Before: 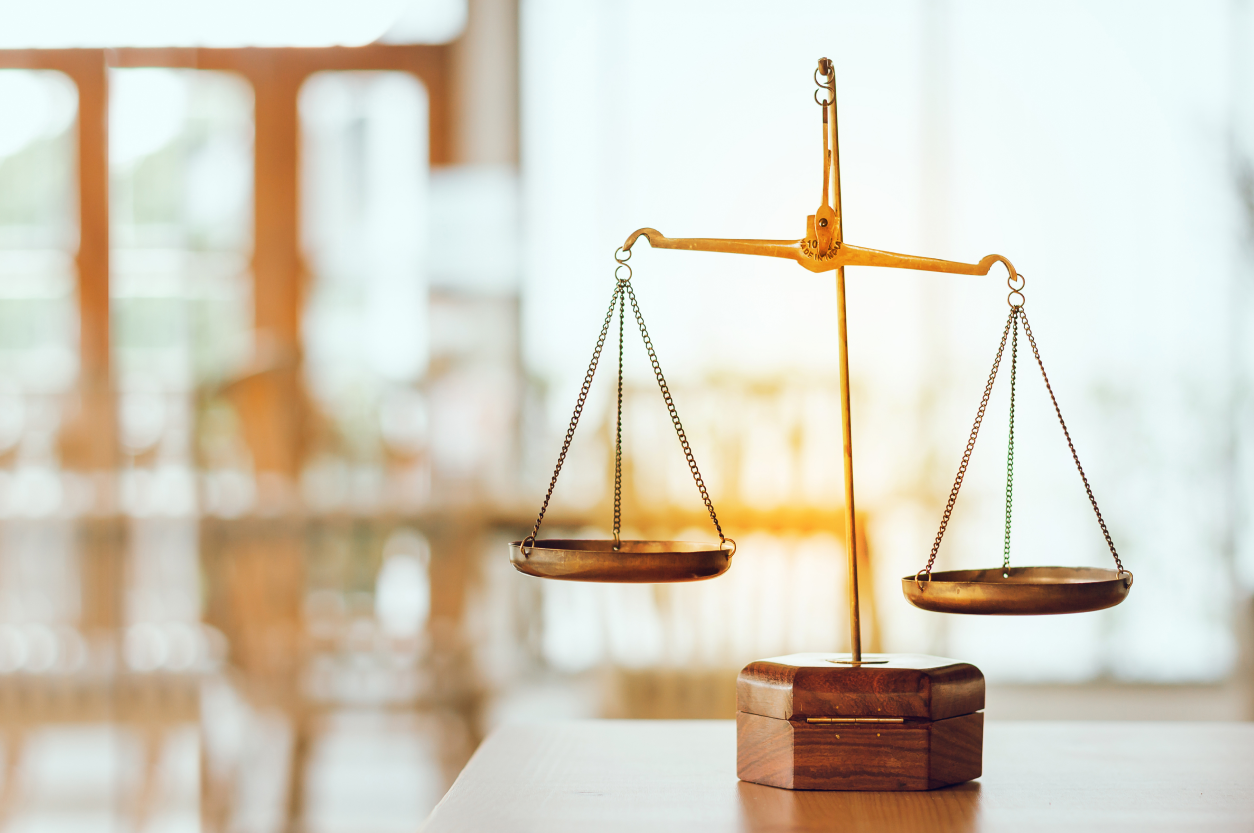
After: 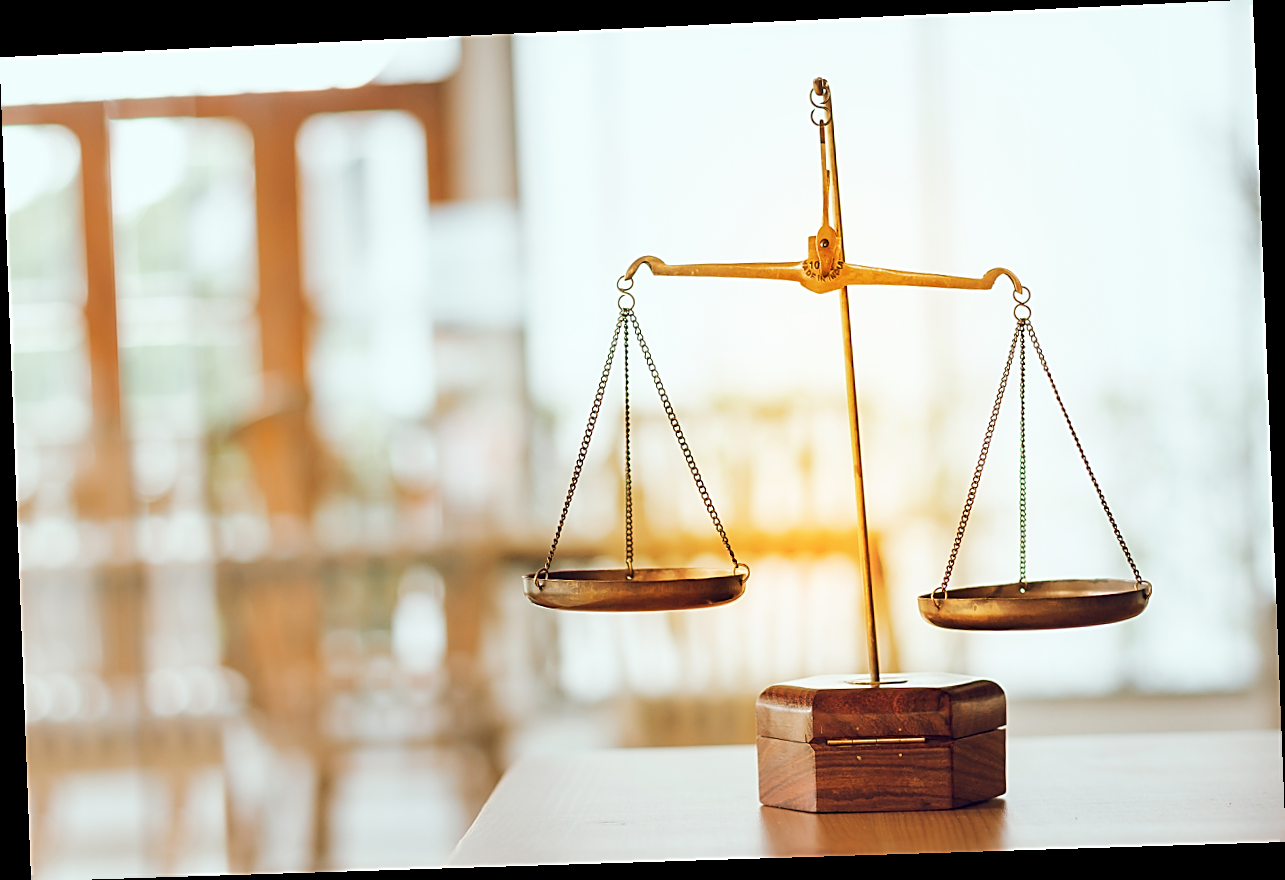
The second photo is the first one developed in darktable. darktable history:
sharpen: amount 0.6
rotate and perspective: rotation -2.22°, lens shift (horizontal) -0.022, automatic cropping off
